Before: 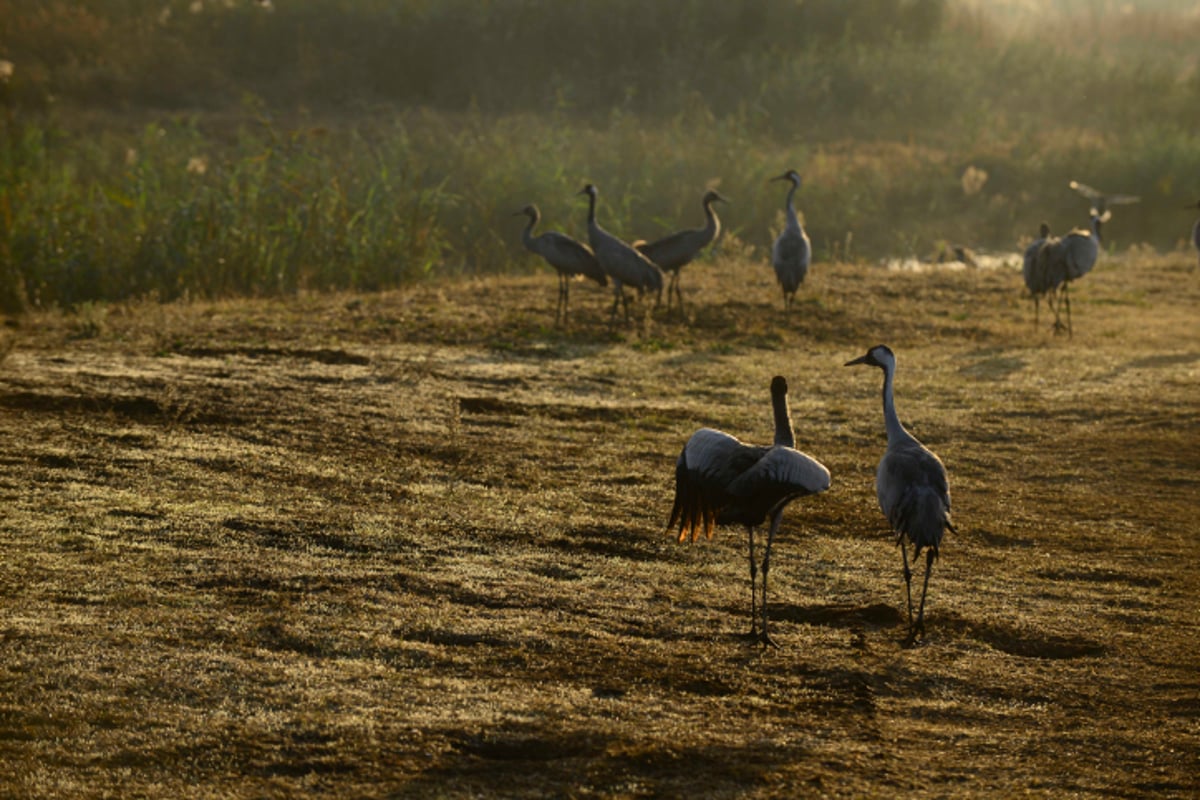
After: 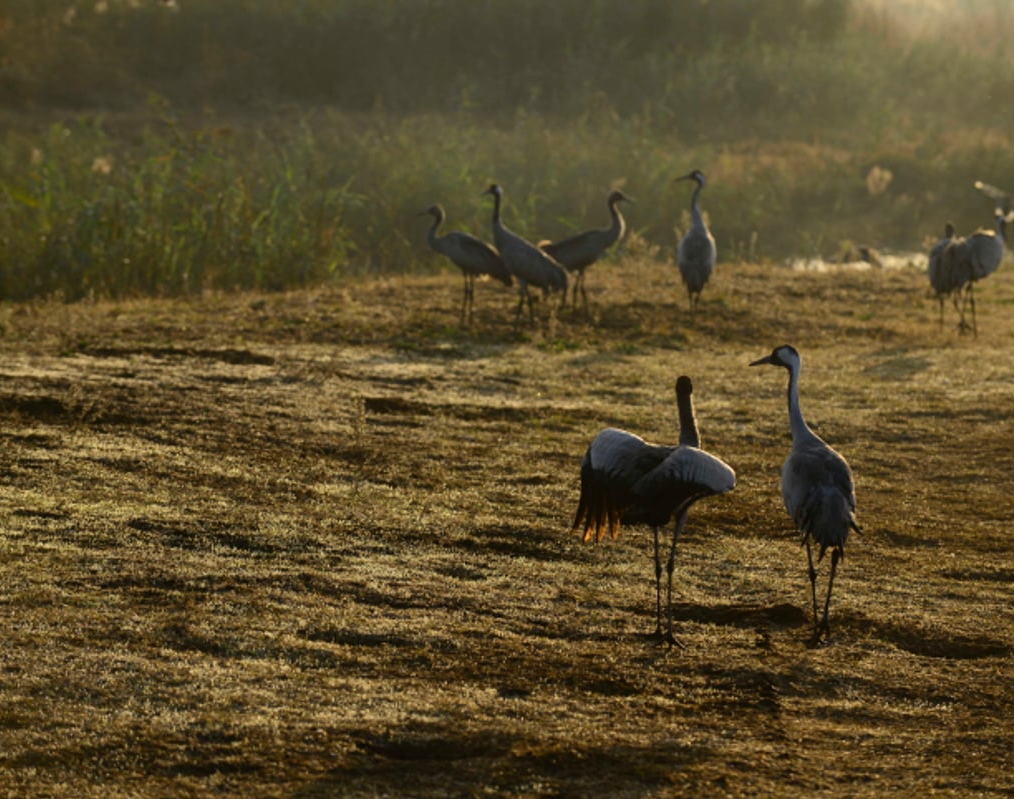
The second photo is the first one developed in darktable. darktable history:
exposure: compensate highlight preservation false
crop: left 7.985%, right 7.513%
